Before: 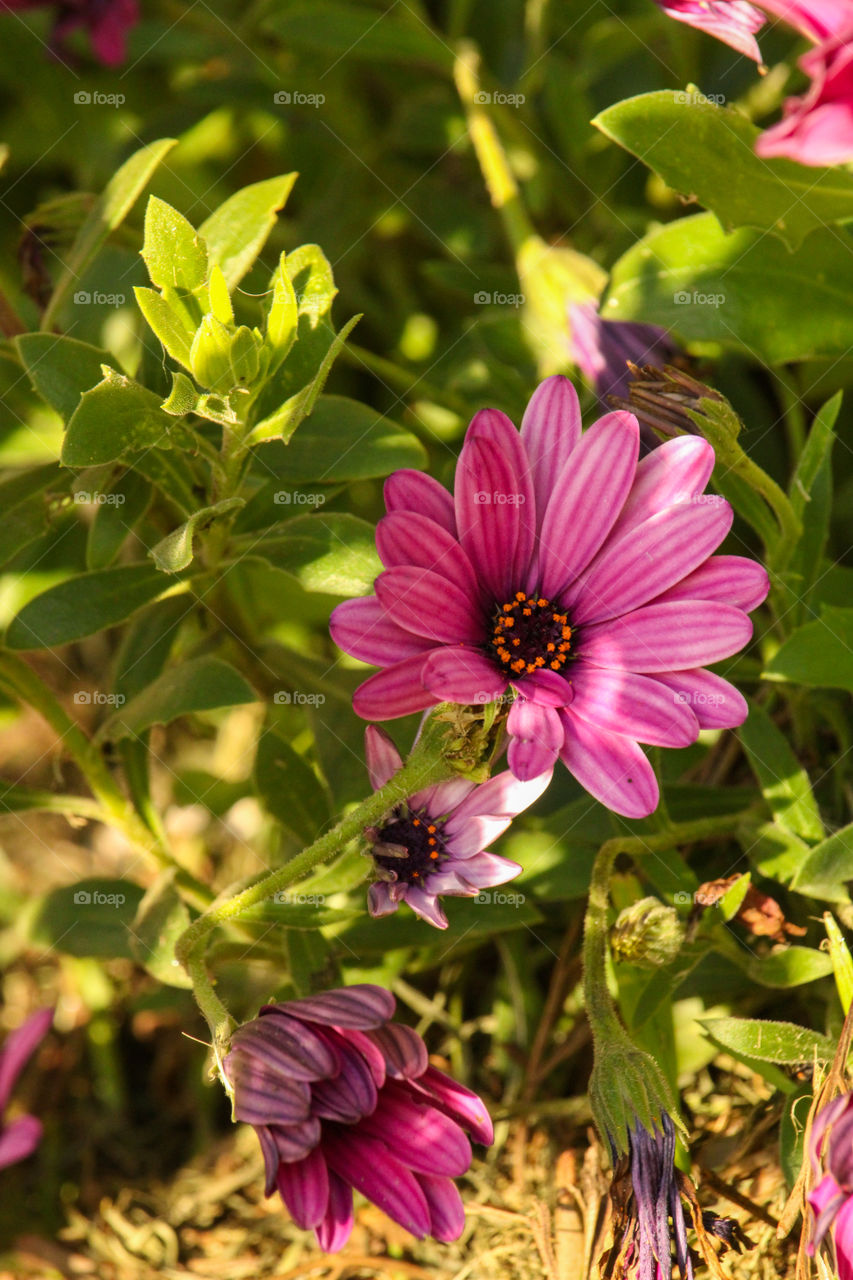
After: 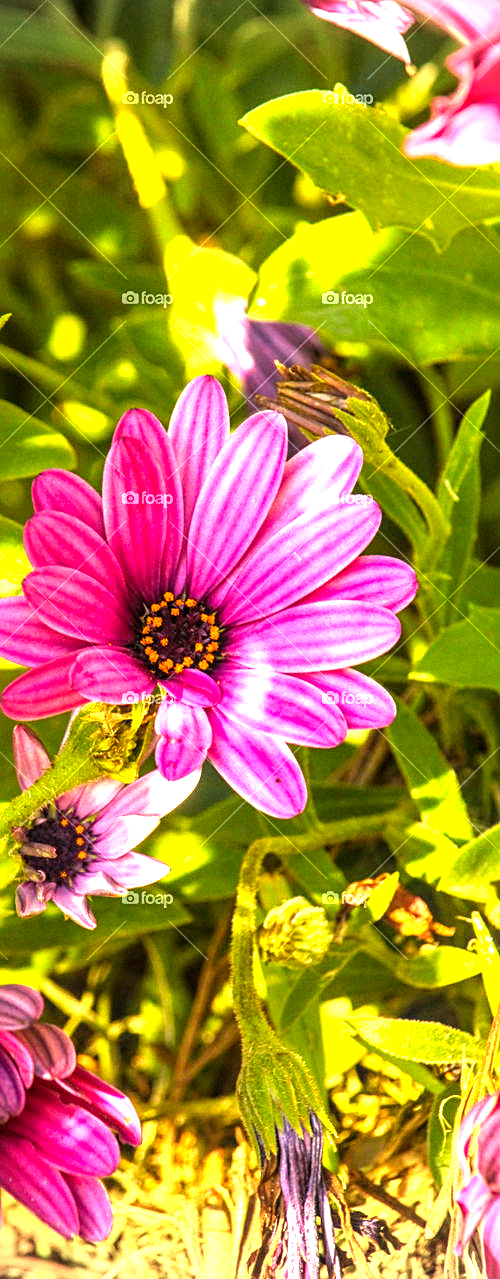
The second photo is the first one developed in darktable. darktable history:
exposure: black level correction 0, exposure 1.102 EV, compensate highlight preservation false
local contrast: on, module defaults
tone equalizer: -8 EV -0.437 EV, -7 EV -0.373 EV, -6 EV -0.311 EV, -5 EV -0.243 EV, -3 EV 0.234 EV, -2 EV 0.355 EV, -1 EV 0.379 EV, +0 EV 0.437 EV
crop: left 41.354%
color balance rgb: perceptual saturation grading › global saturation 0.95%, global vibrance 41.374%
vignetting: brightness -0.615, saturation -0.67, center (-0.011, 0), dithering 8-bit output
sharpen: on, module defaults
